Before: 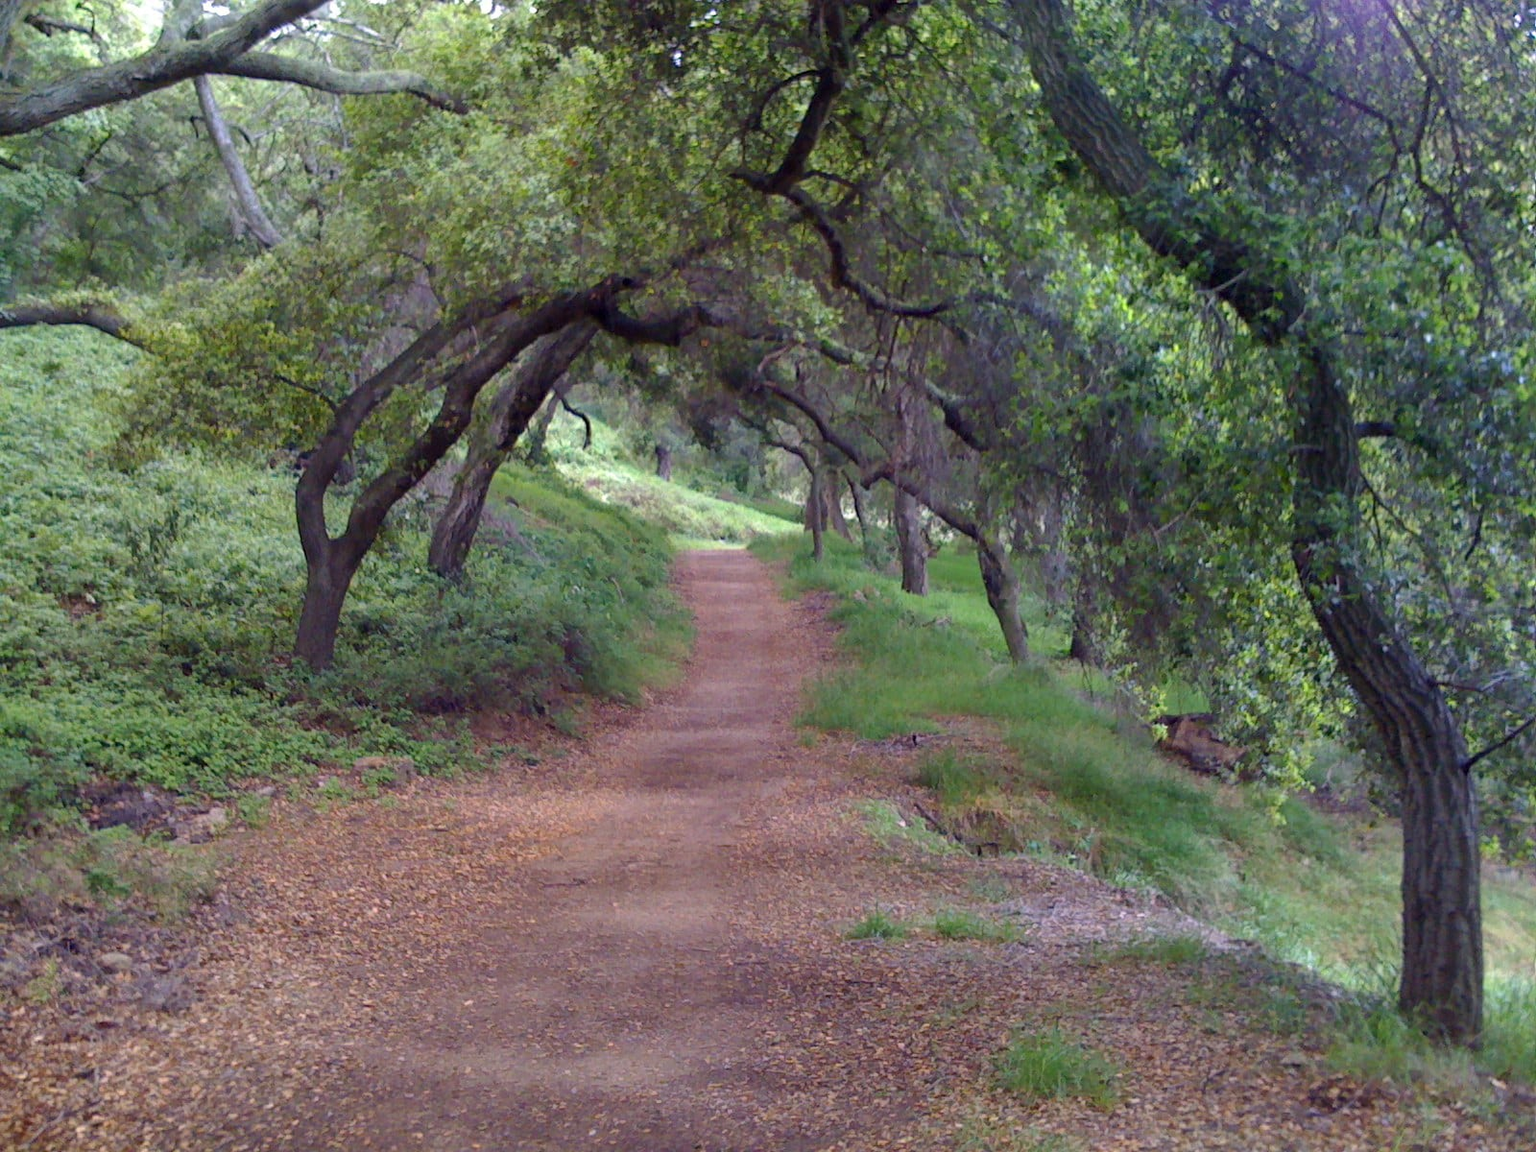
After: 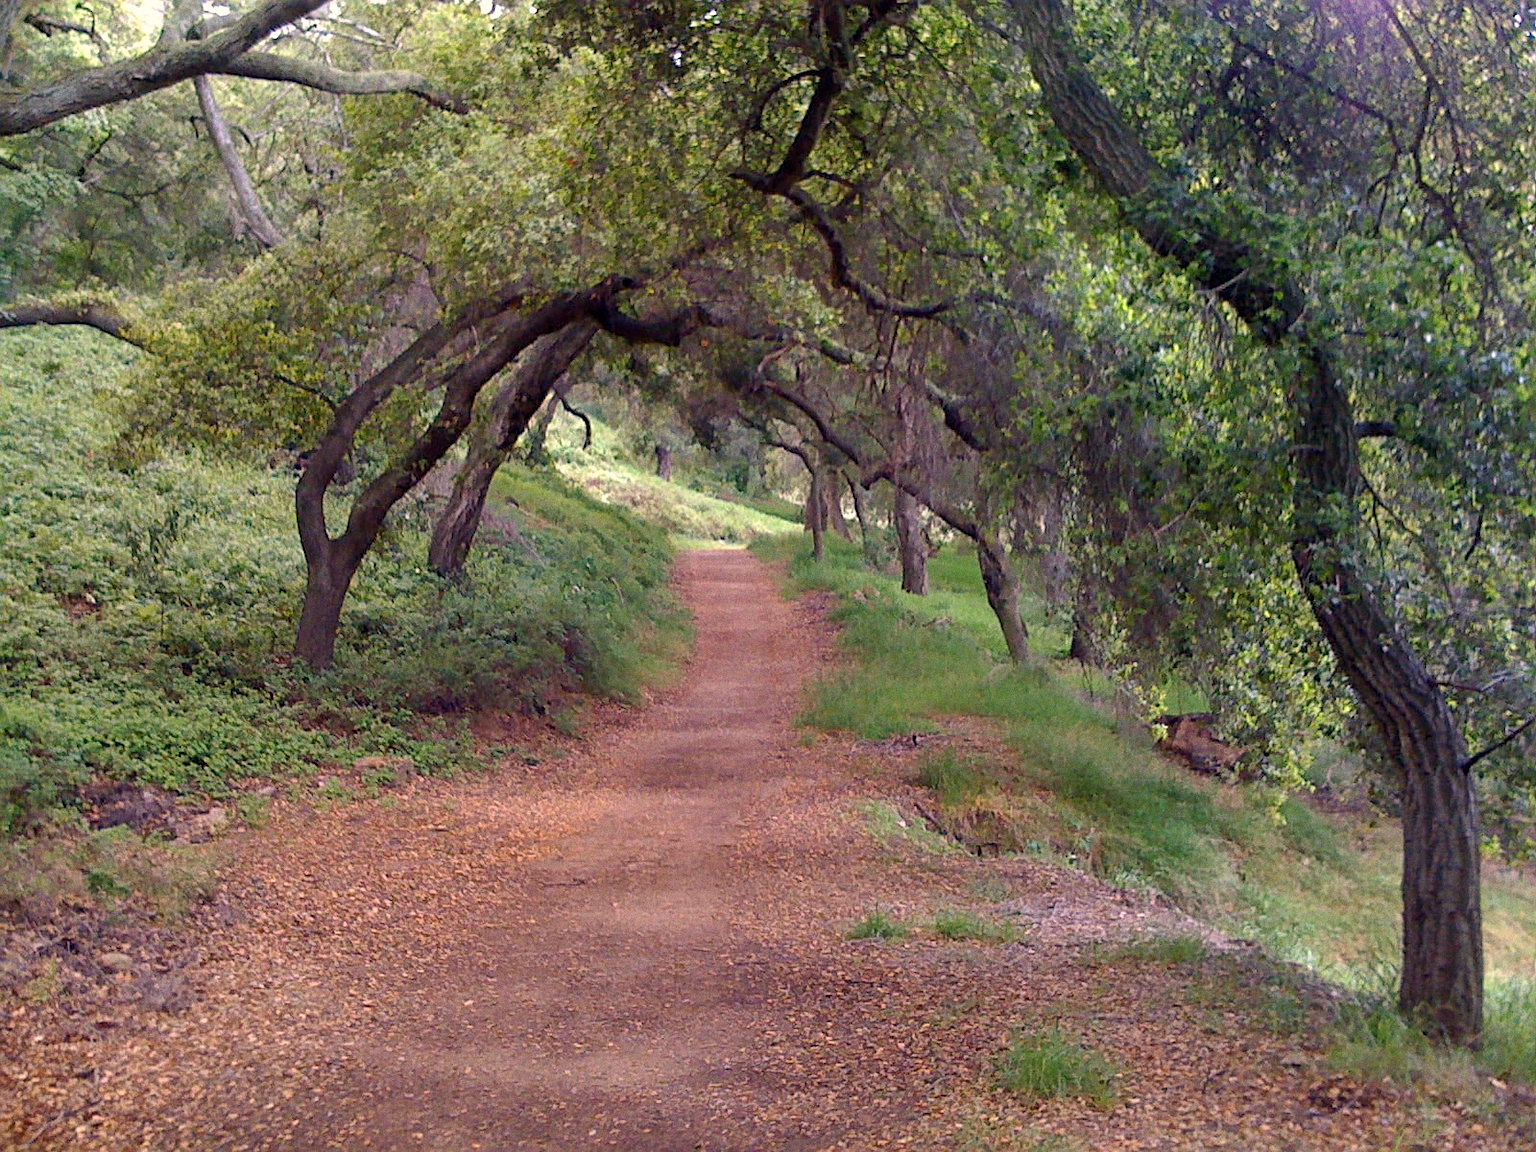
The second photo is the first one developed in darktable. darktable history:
grain: coarseness 0.09 ISO
white balance: red 1.127, blue 0.943
sharpen: on, module defaults
